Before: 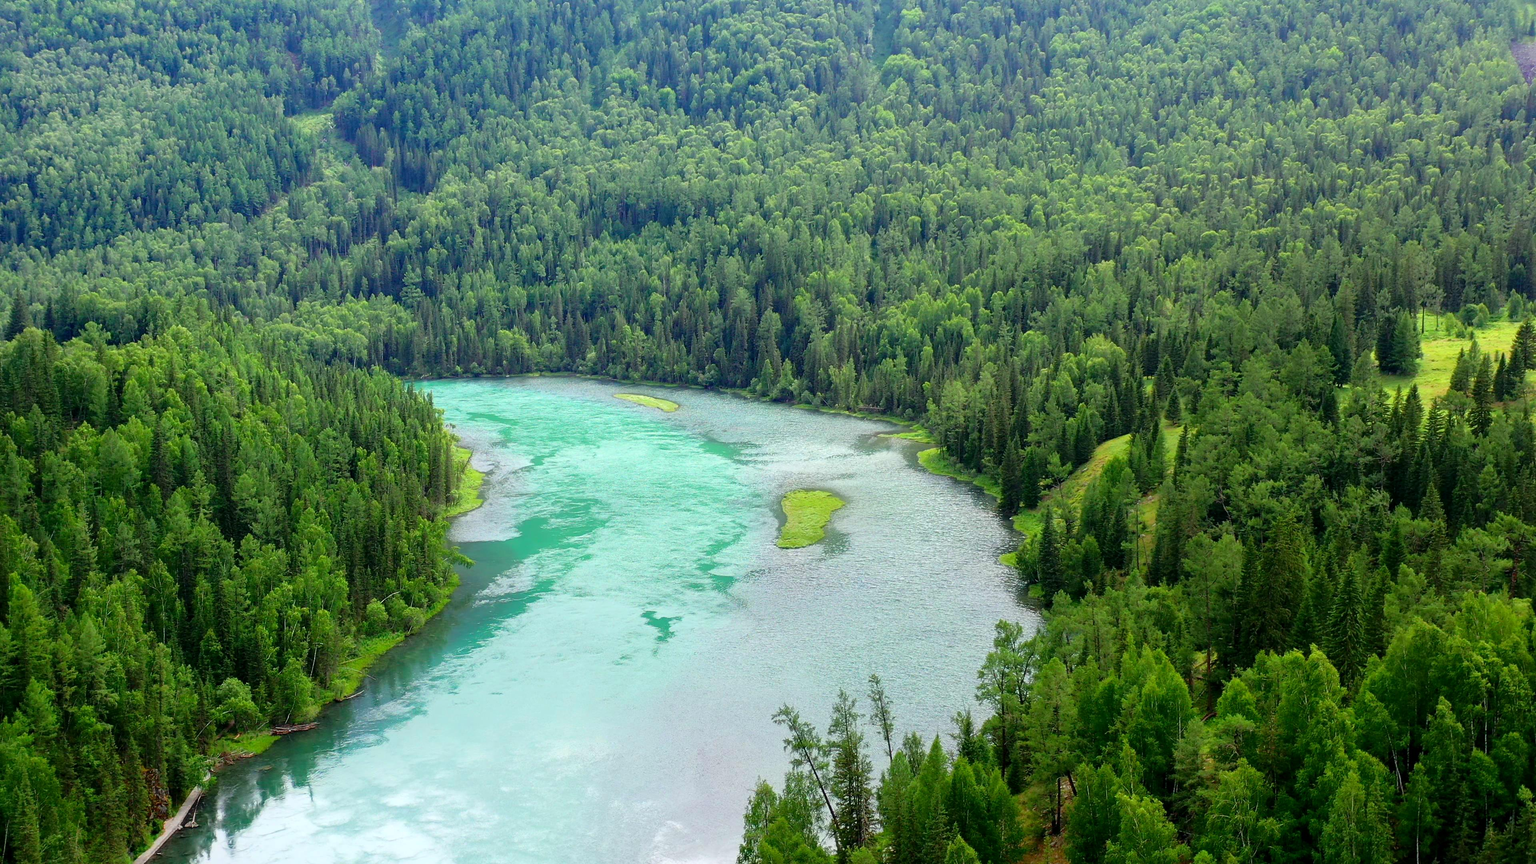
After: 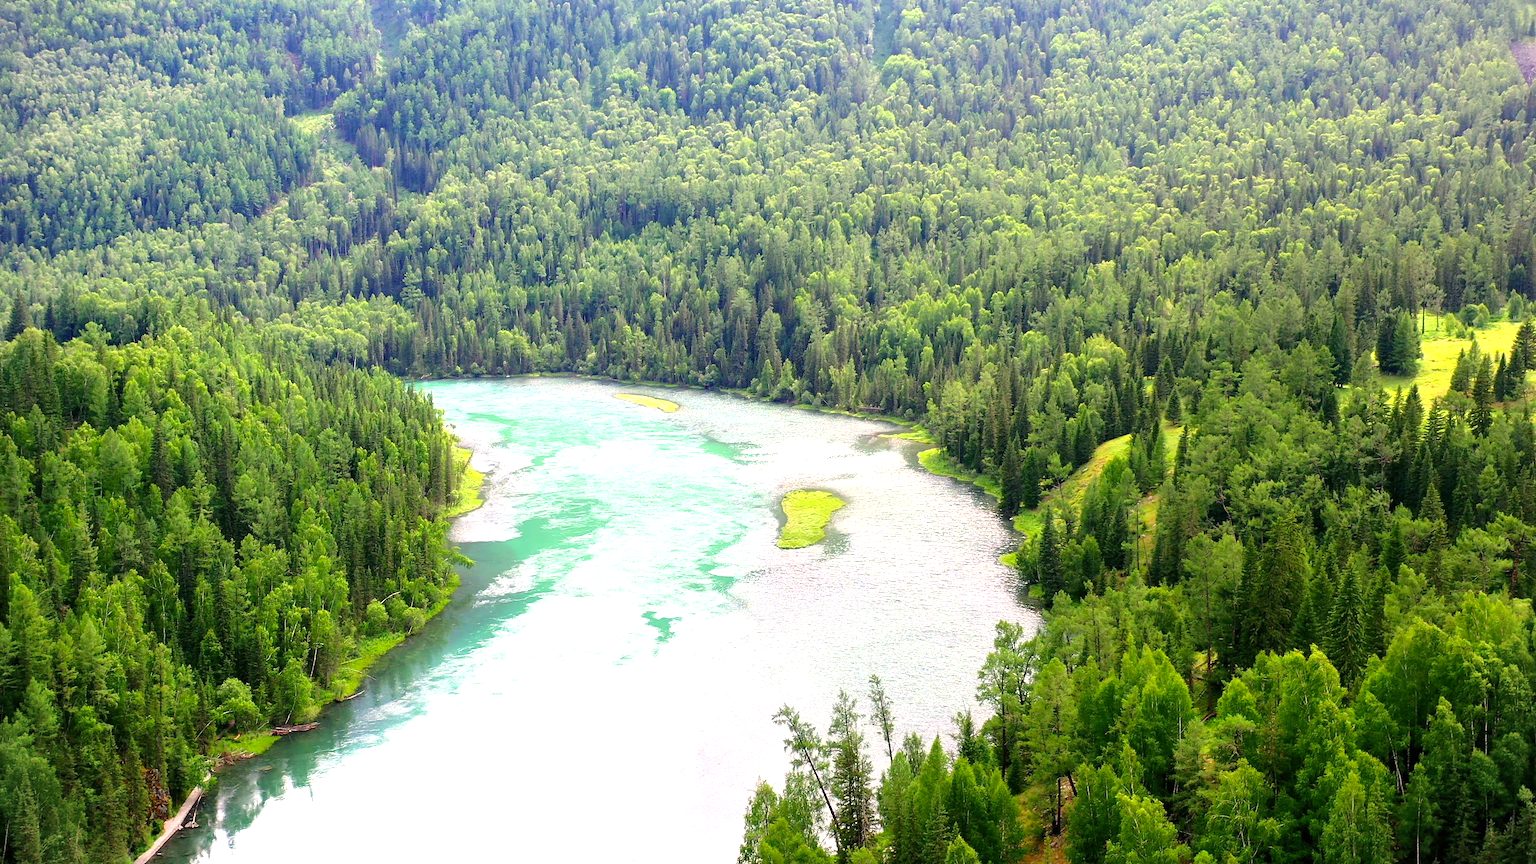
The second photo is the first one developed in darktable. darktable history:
vignetting: fall-off start 97.13%, width/height ratio 1.179
exposure: black level correction 0, exposure 0.864 EV, compensate highlight preservation false
color correction: highlights a* 12.62, highlights b* 5.63
